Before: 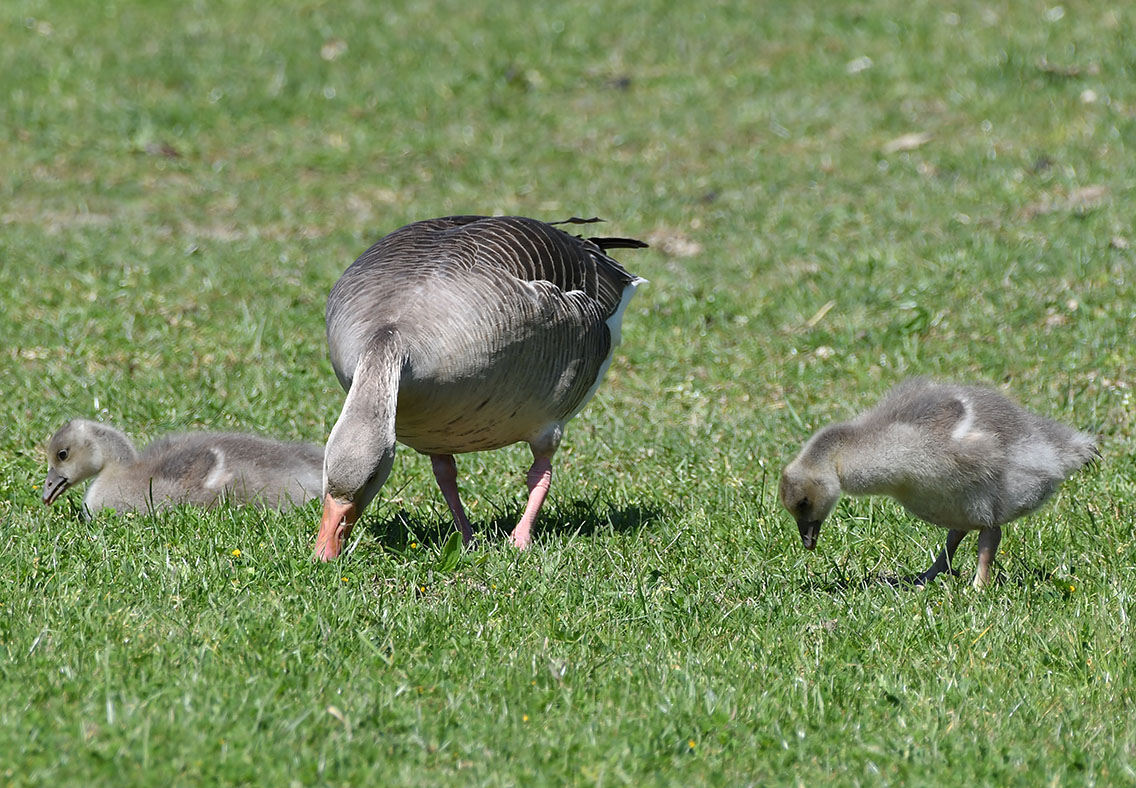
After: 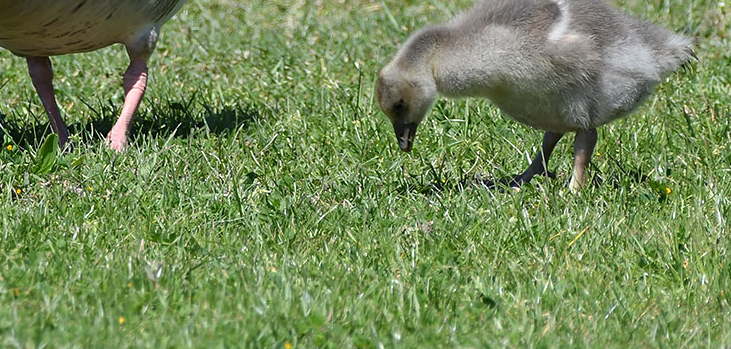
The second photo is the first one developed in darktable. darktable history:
crop and rotate: left 35.576%, top 50.69%, bottom 4.994%
